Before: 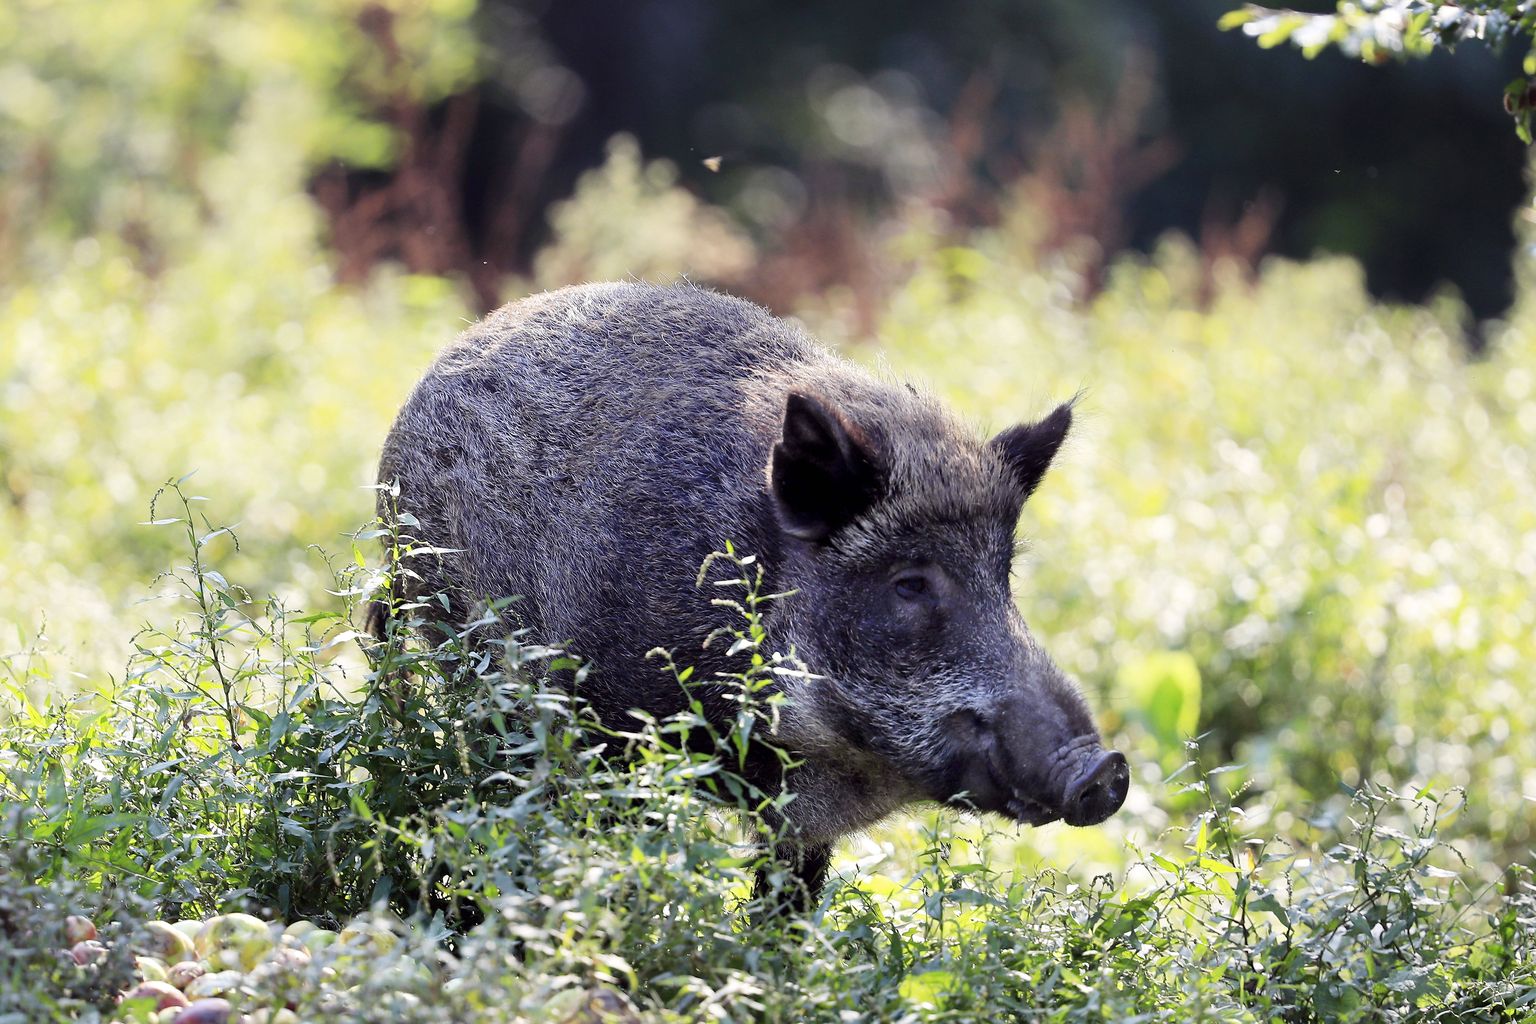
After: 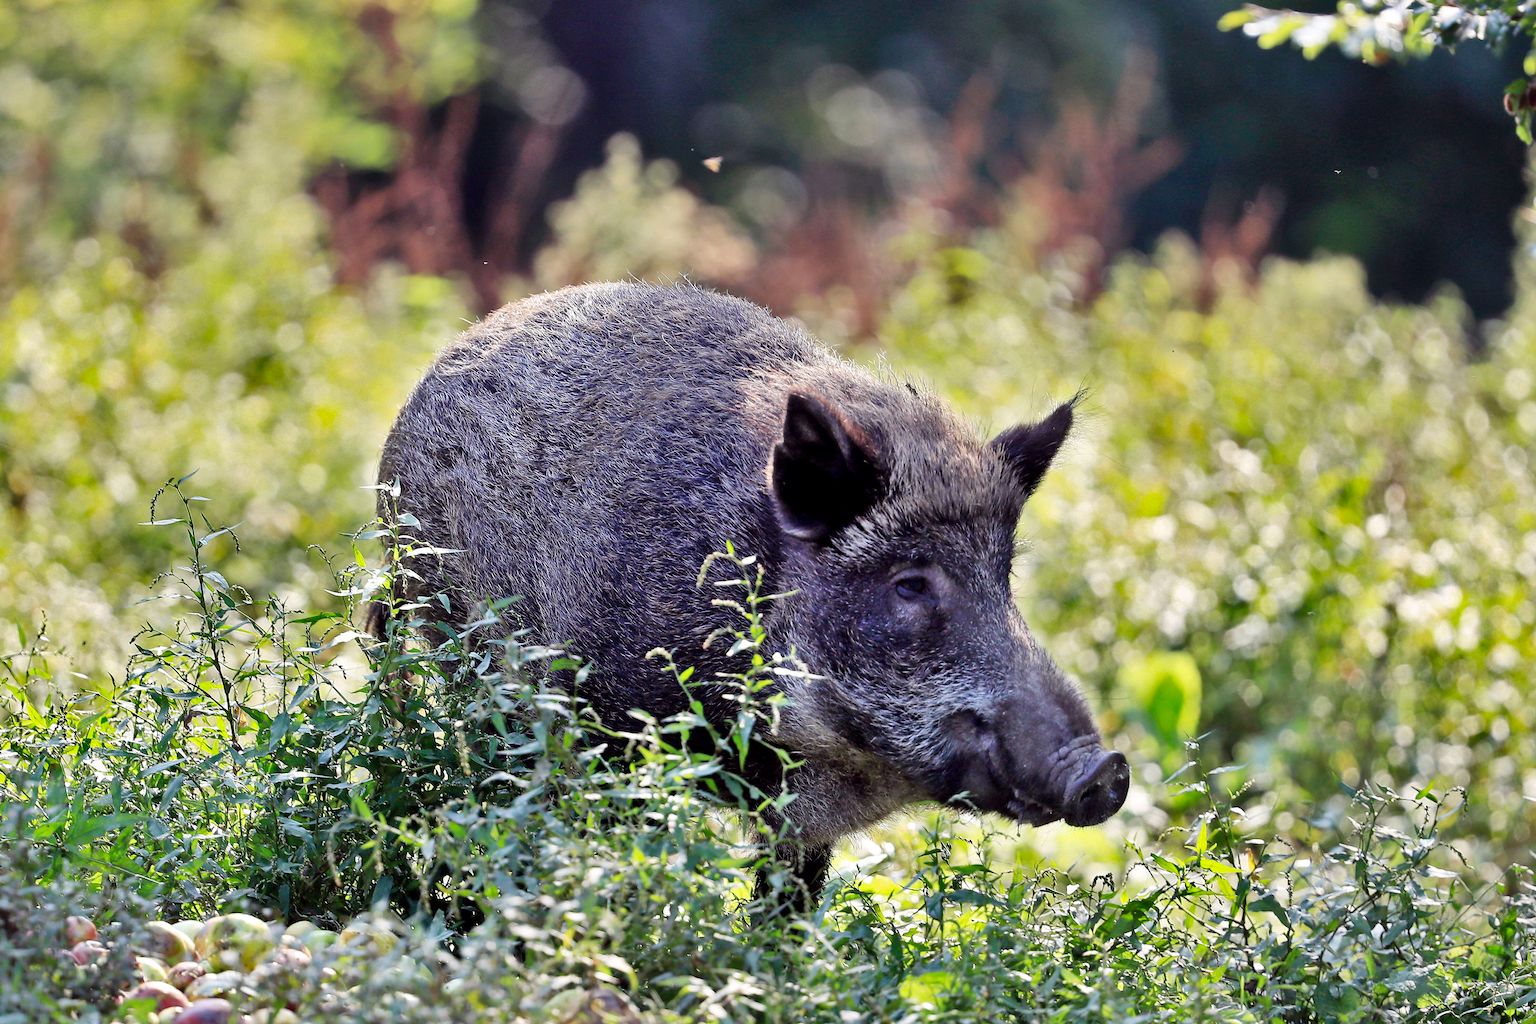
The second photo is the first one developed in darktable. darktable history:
shadows and highlights: white point adjustment 0.096, highlights -71.2, soften with gaussian
